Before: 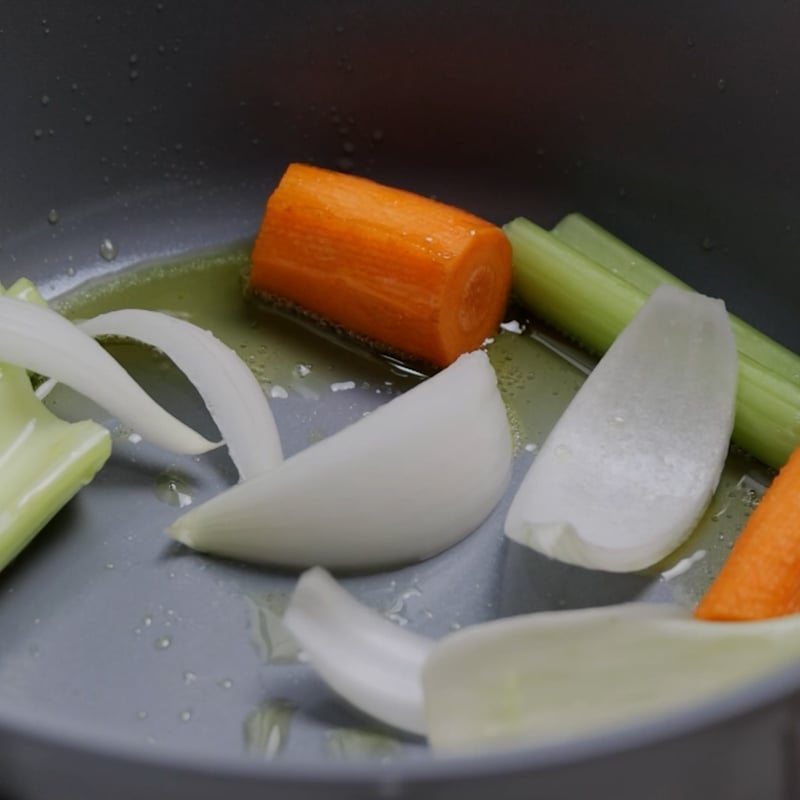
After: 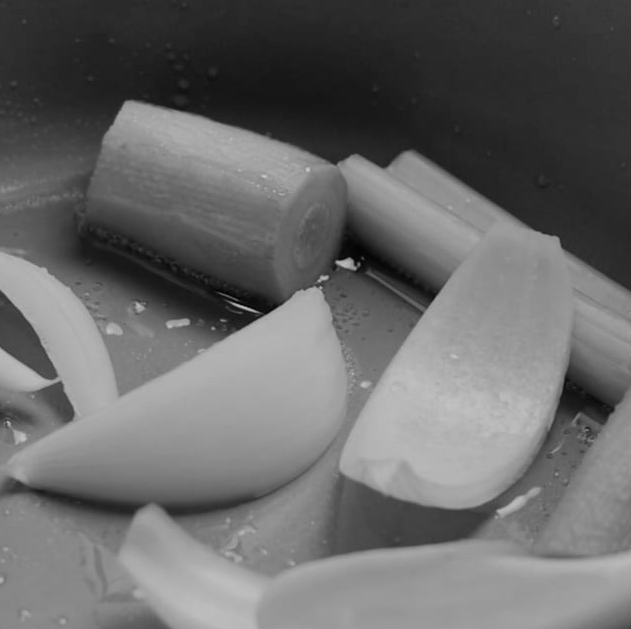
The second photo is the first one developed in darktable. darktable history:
shadows and highlights: shadows 49, highlights -41, soften with gaussian
crop and rotate: left 20.74%, top 7.912%, right 0.375%, bottom 13.378%
monochrome: on, module defaults
